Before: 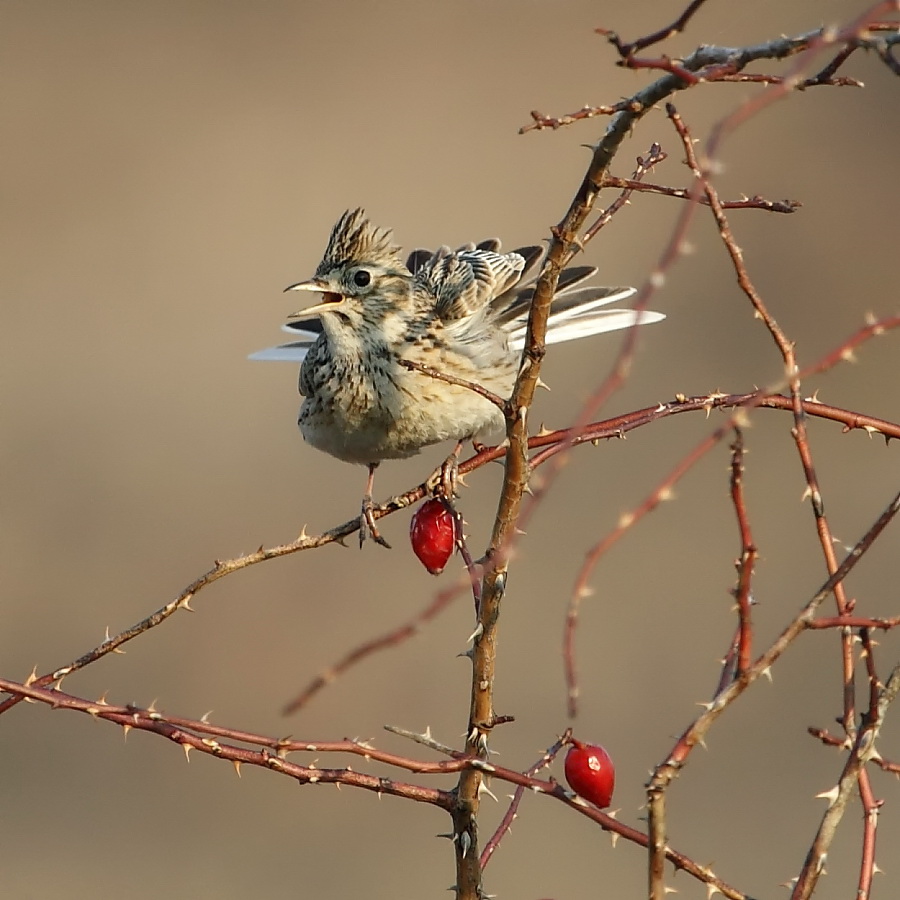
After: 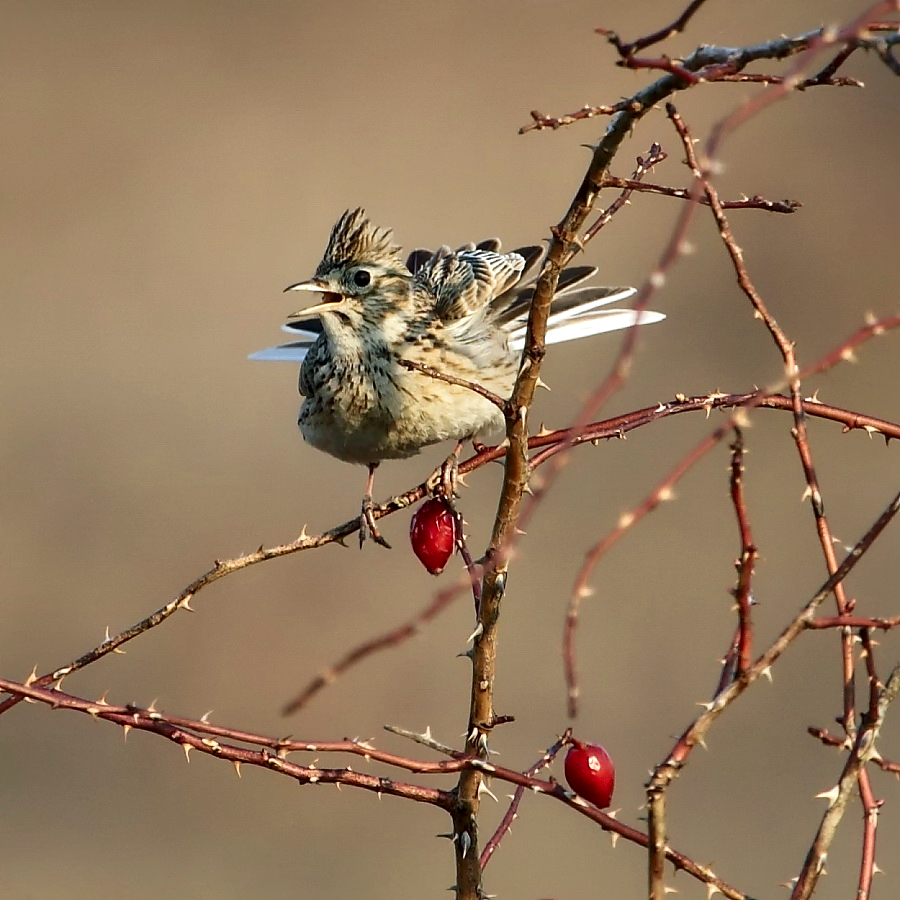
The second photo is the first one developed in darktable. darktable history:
color calibration: output R [0.999, 0.026, -0.11, 0], output G [-0.019, 1.037, -0.099, 0], output B [0.022, -0.023, 0.902, 0], illuminant as shot in camera, x 0.358, y 0.373, temperature 4628.91 K
velvia: on, module defaults
exposure: compensate highlight preservation false
local contrast: mode bilateral grid, contrast 25, coarseness 48, detail 151%, midtone range 0.2
